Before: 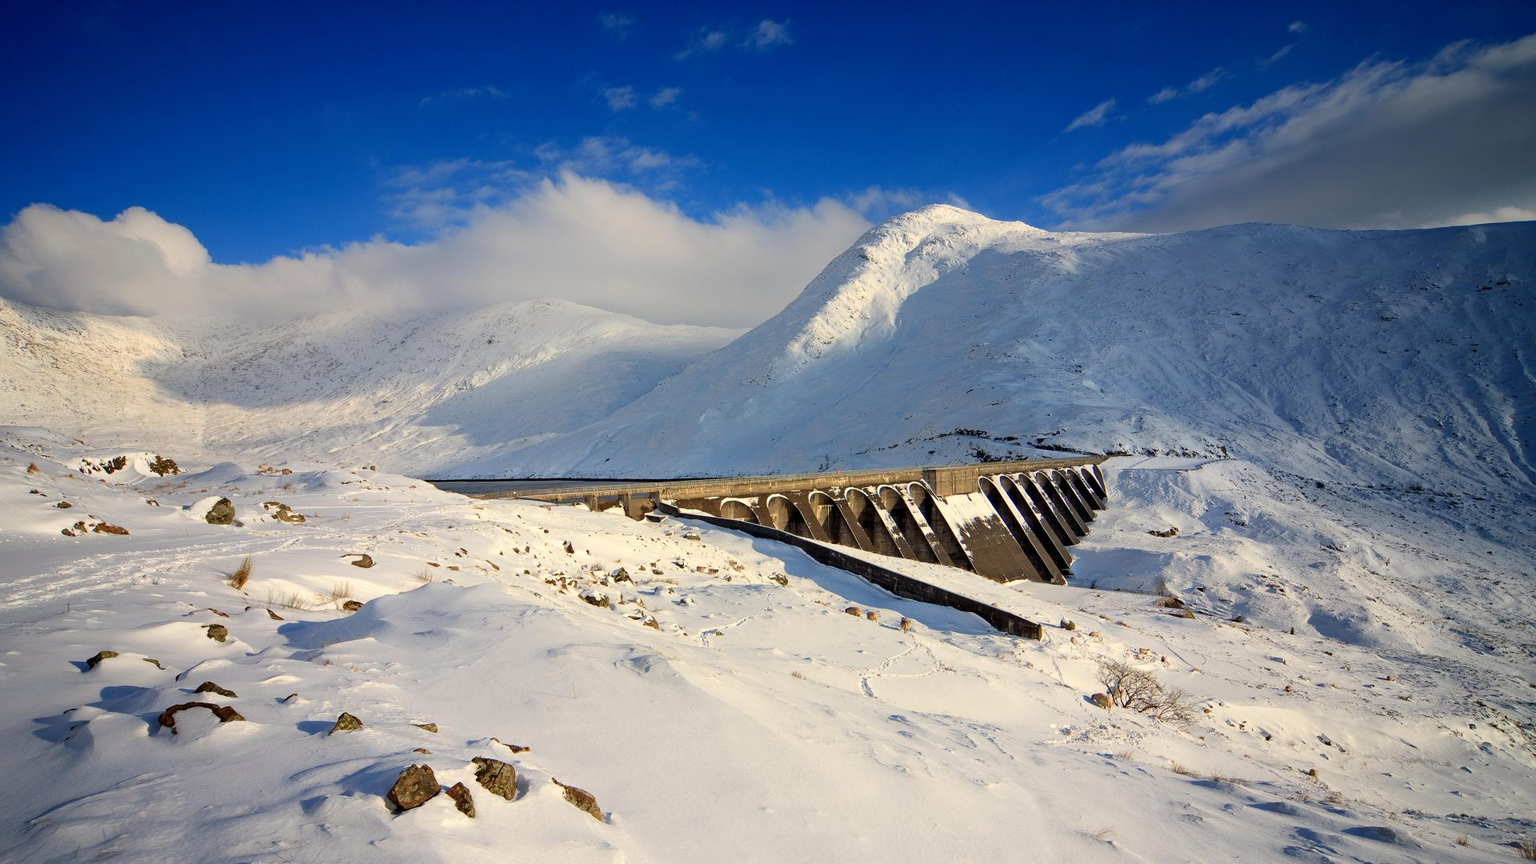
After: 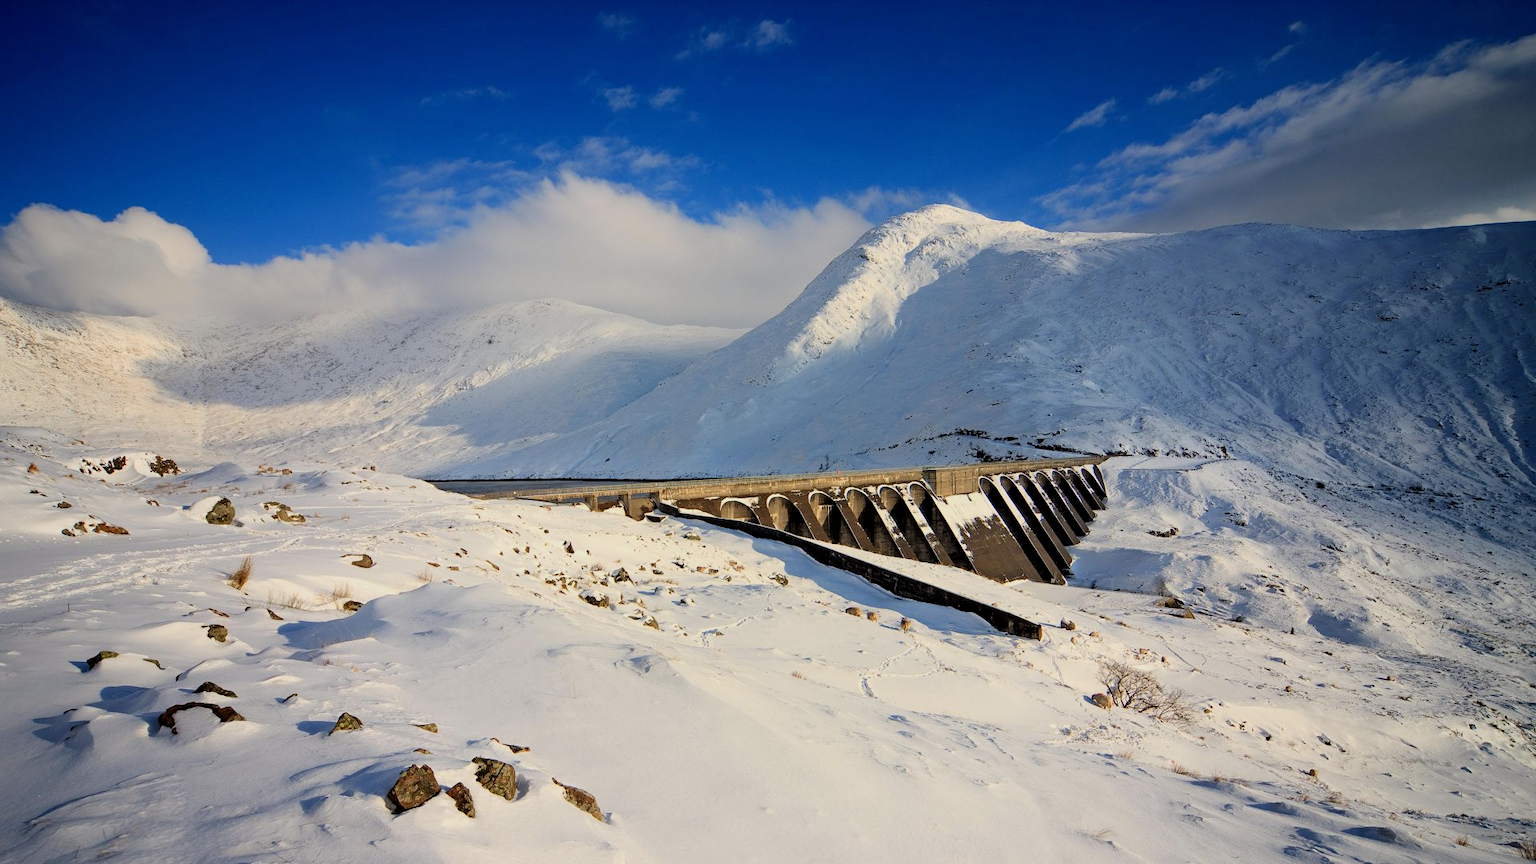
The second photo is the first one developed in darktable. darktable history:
filmic rgb: middle gray luminance 9.36%, black relative exposure -10.61 EV, white relative exposure 3.44 EV, target black luminance 0%, hardness 5.94, latitude 59.5%, contrast 1.09, highlights saturation mix 3.71%, shadows ↔ highlights balance 28.87%
